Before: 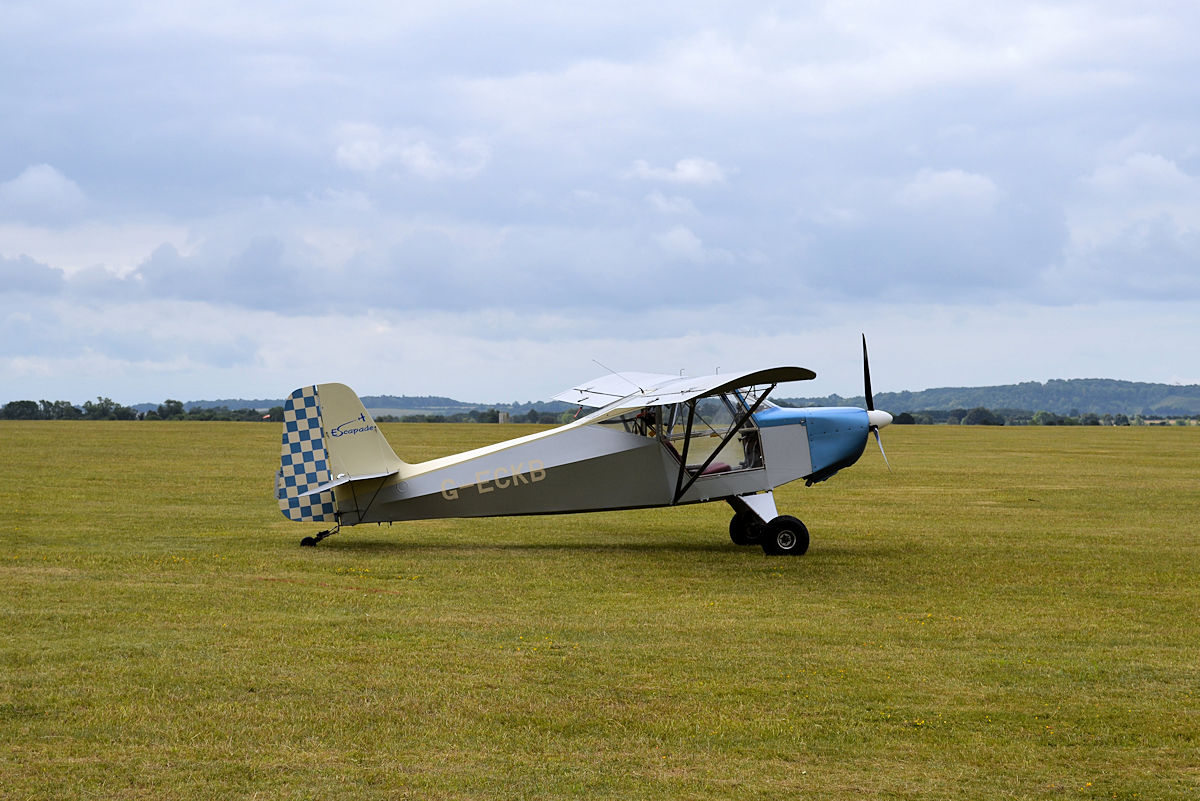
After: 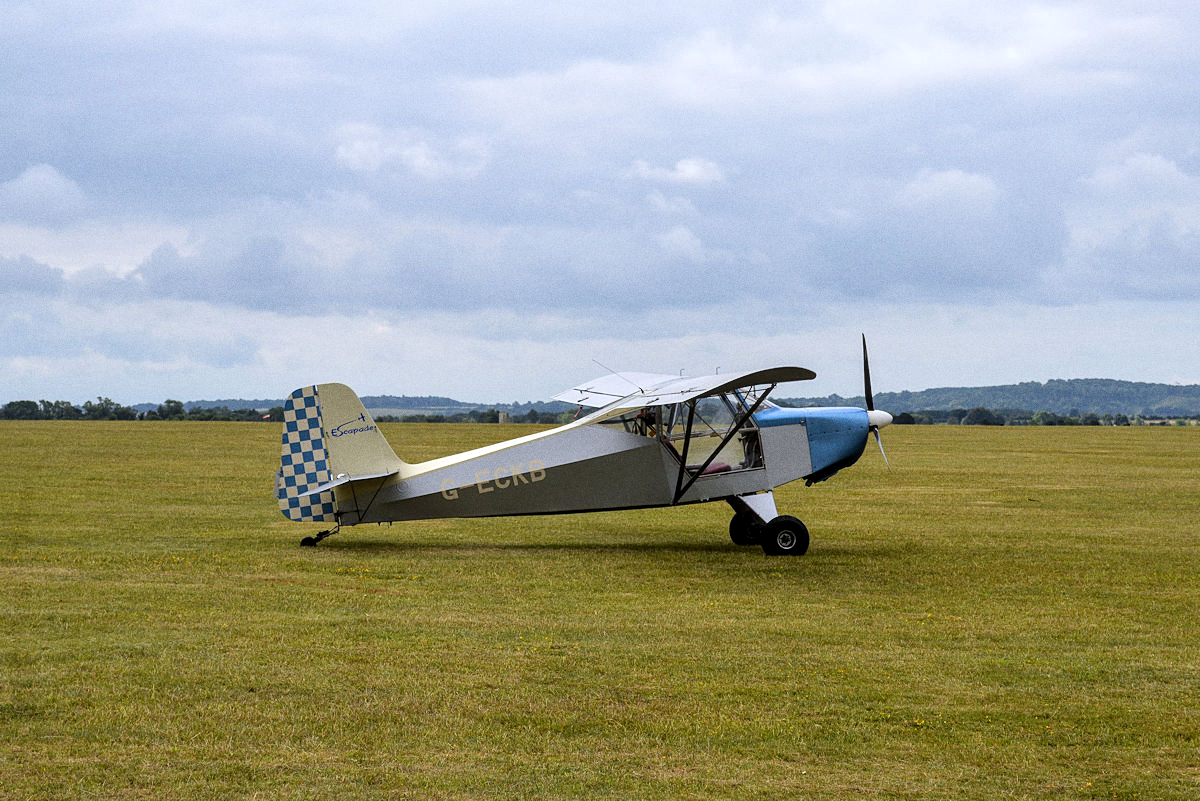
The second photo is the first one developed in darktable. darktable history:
local contrast: on, module defaults
grain: on, module defaults
